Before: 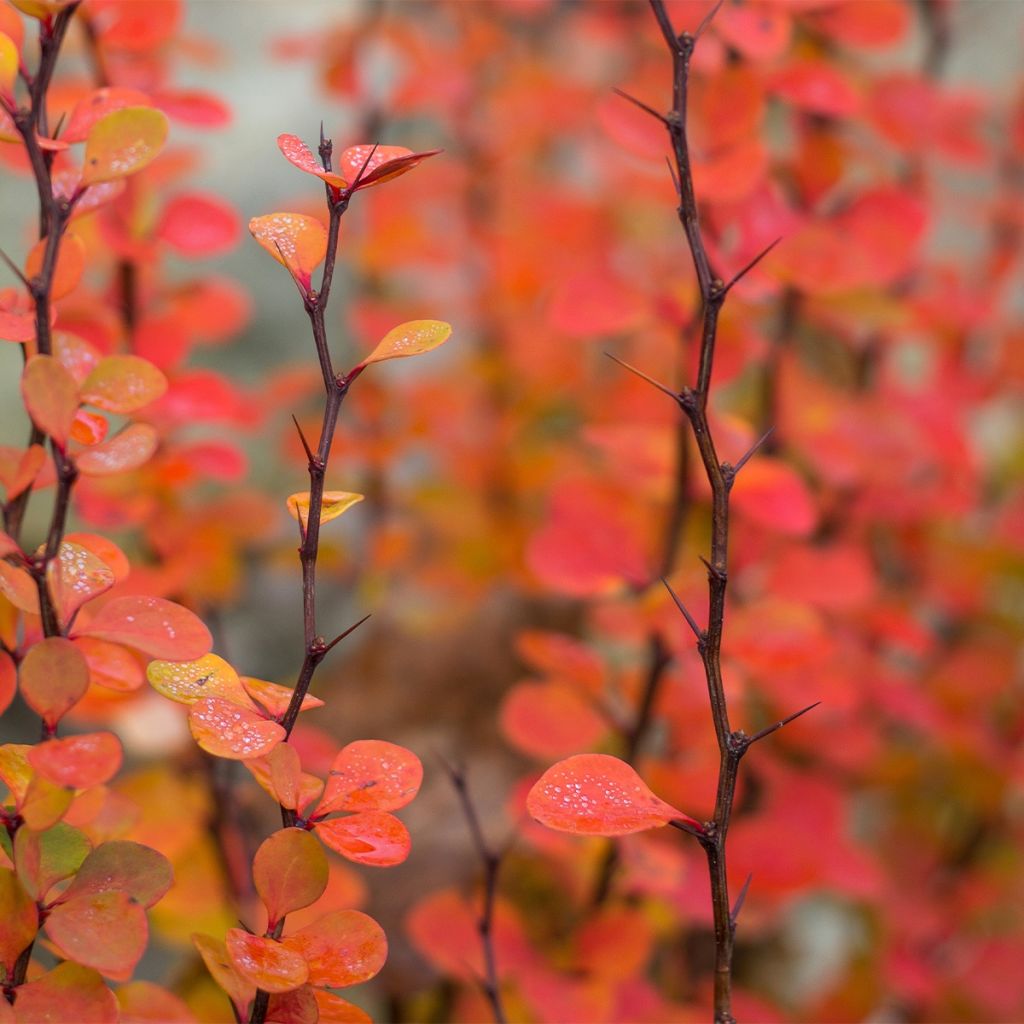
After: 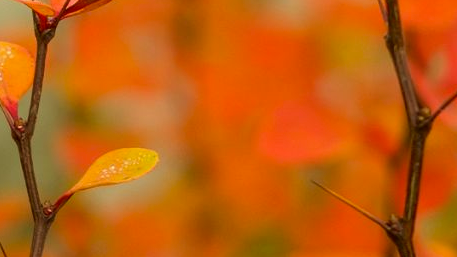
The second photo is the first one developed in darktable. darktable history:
color correction: highlights a* 0.162, highlights b* 29.53, shadows a* -0.162, shadows b* 21.09
crop: left 28.64%, top 16.832%, right 26.637%, bottom 58.055%
